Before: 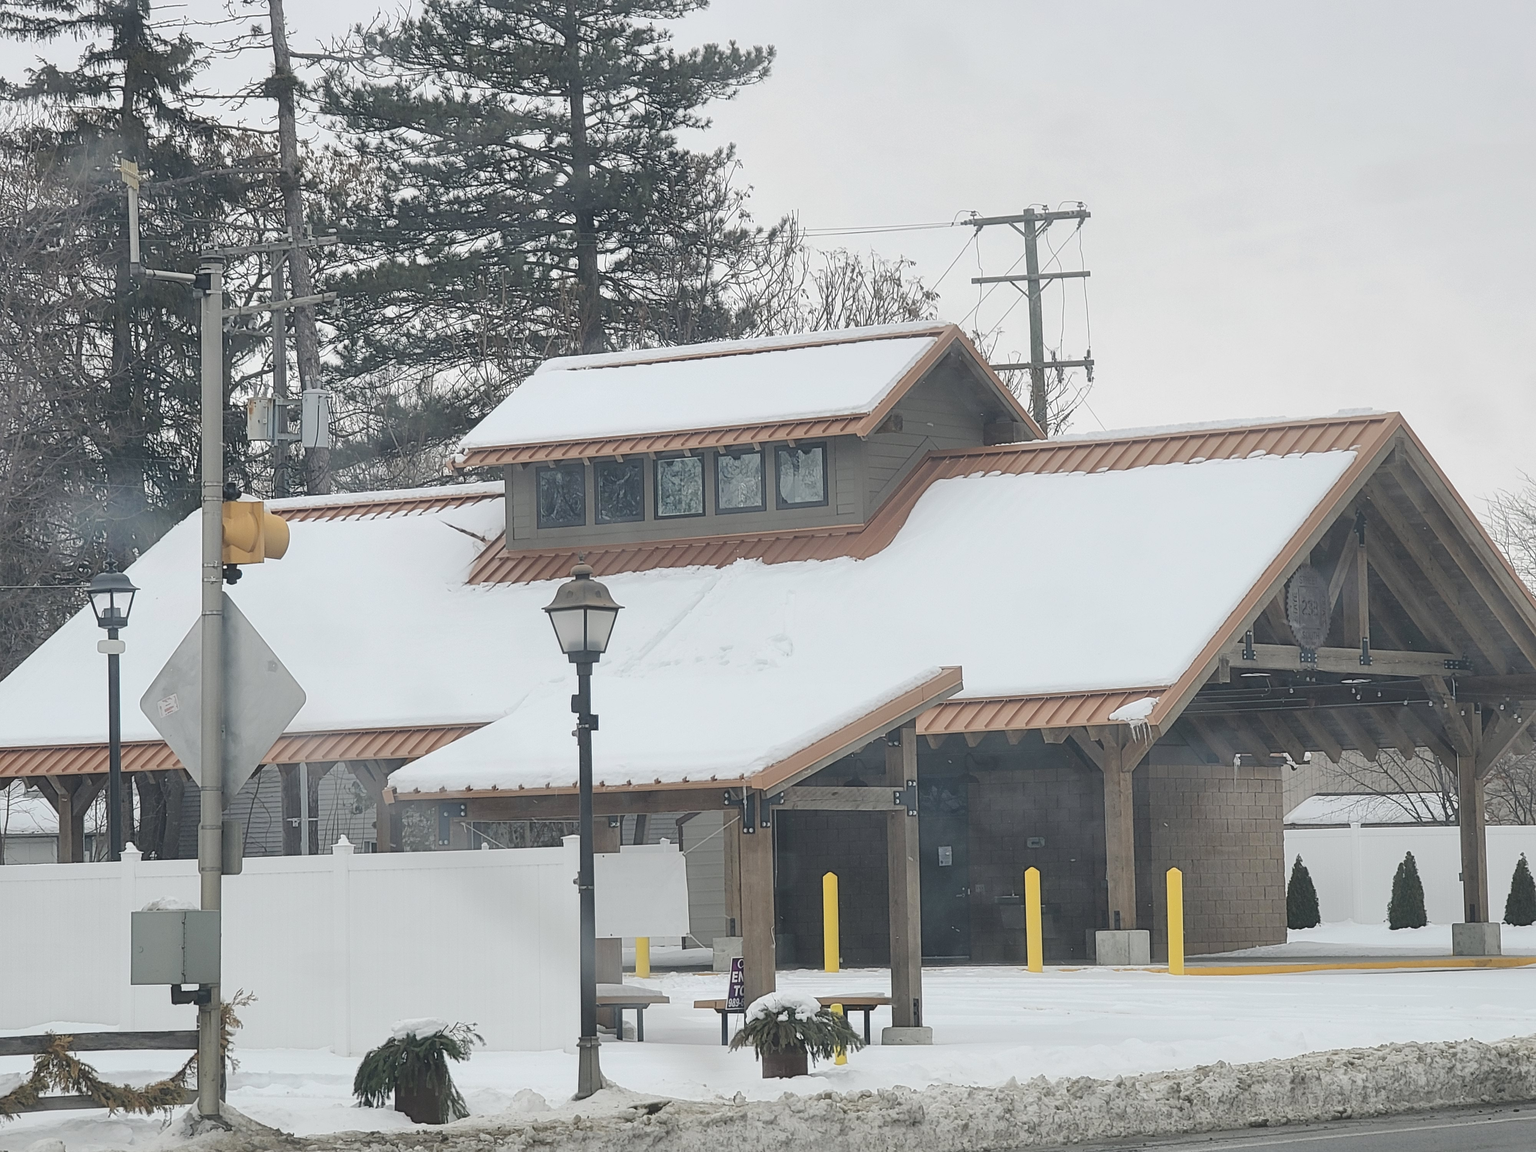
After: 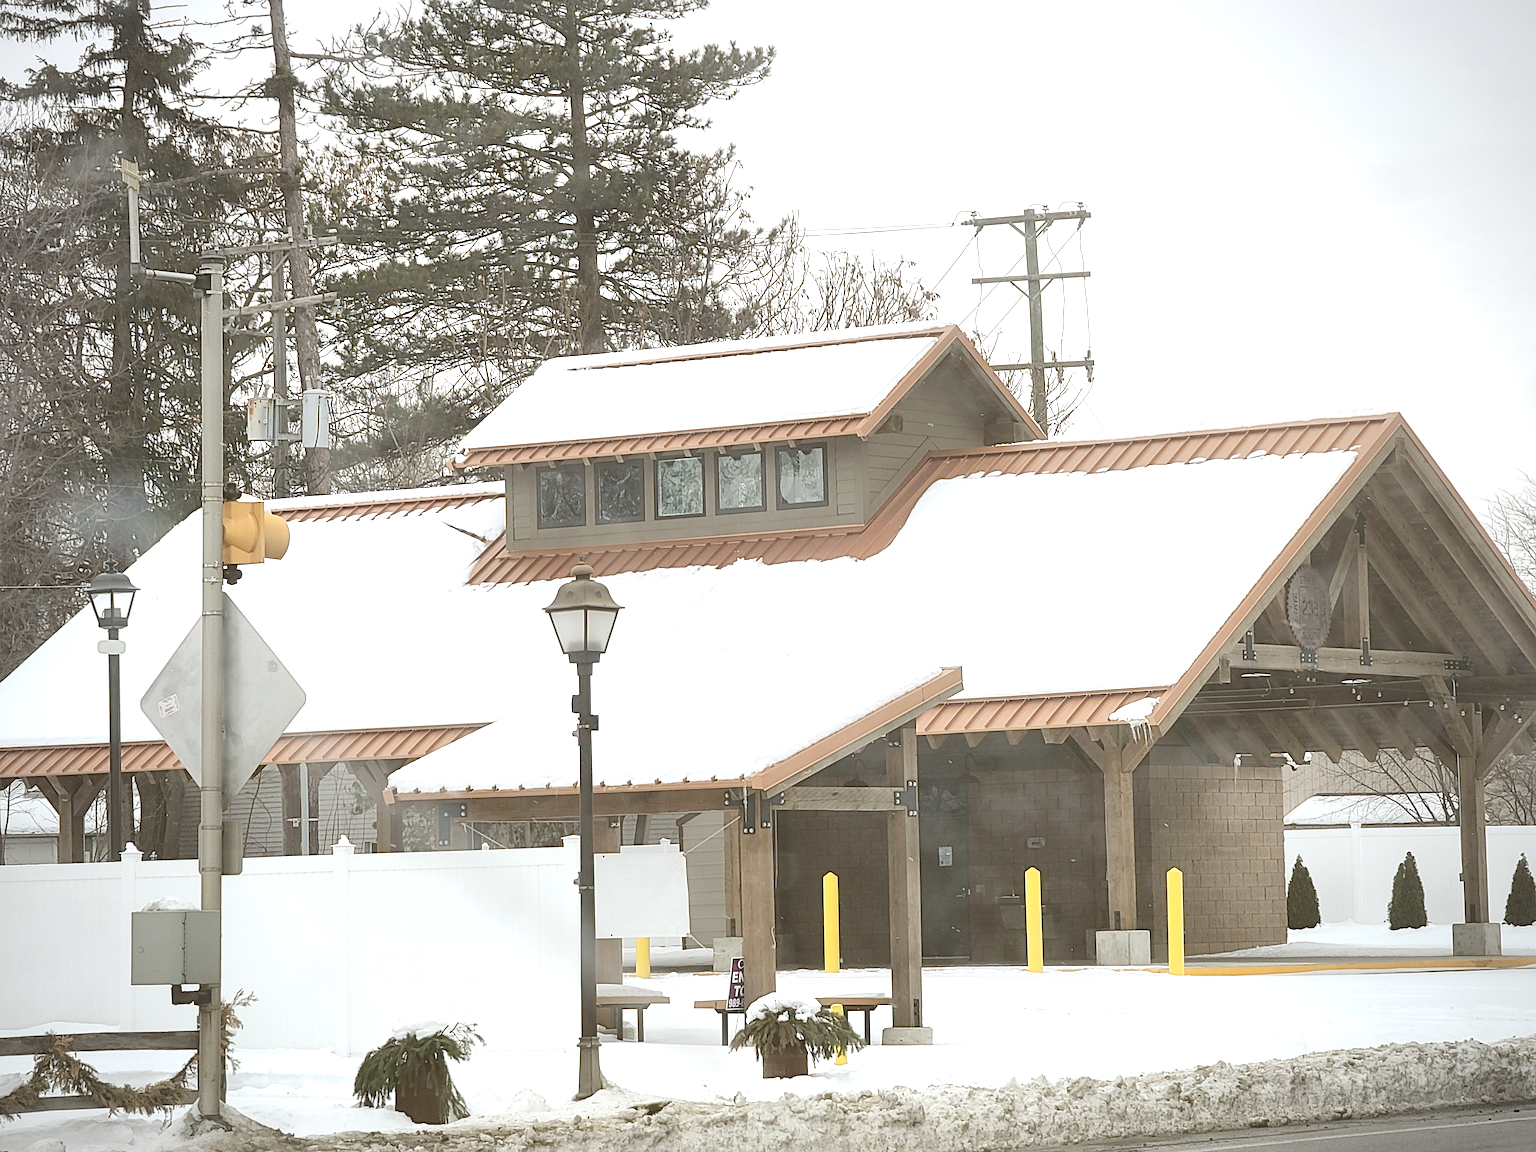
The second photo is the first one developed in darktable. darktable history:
color correction: highlights a* -0.491, highlights b* 0.171, shadows a* 4.55, shadows b* 20.31
sharpen: amount 0.216
vignetting: fall-off start 74.33%, fall-off radius 66.2%, unbound false
exposure: exposure 0.774 EV, compensate highlight preservation false
